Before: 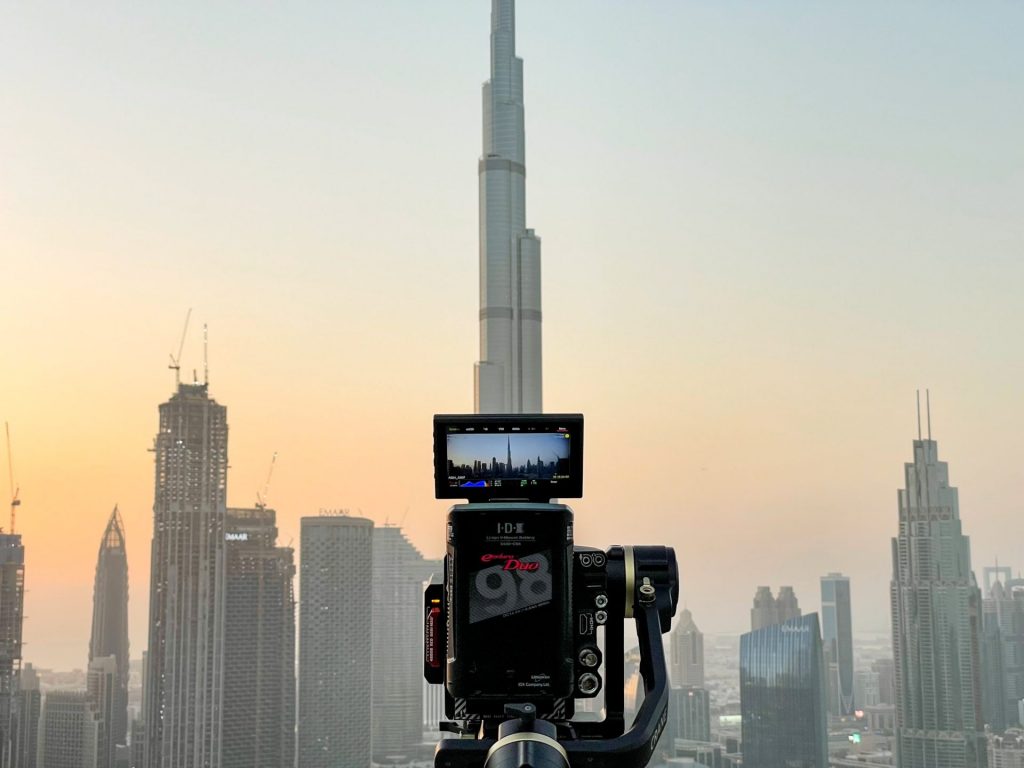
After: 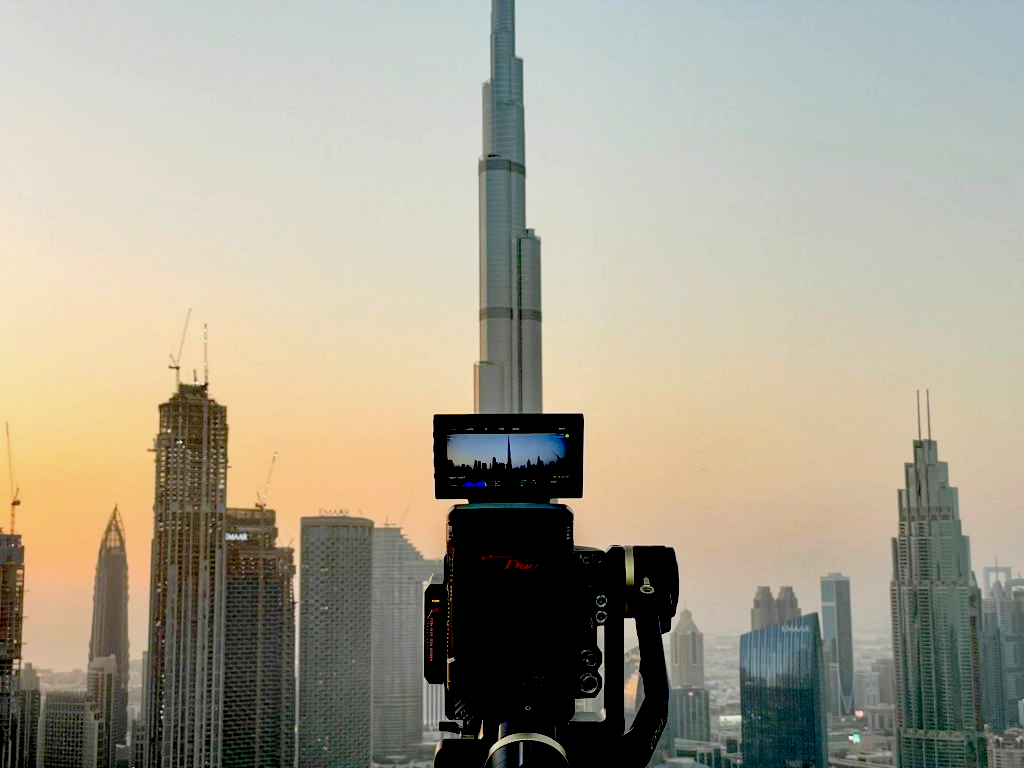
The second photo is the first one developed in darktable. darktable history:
exposure: black level correction 0.1, exposure -0.092 EV, compensate exposure bias true, compensate highlight preservation false
